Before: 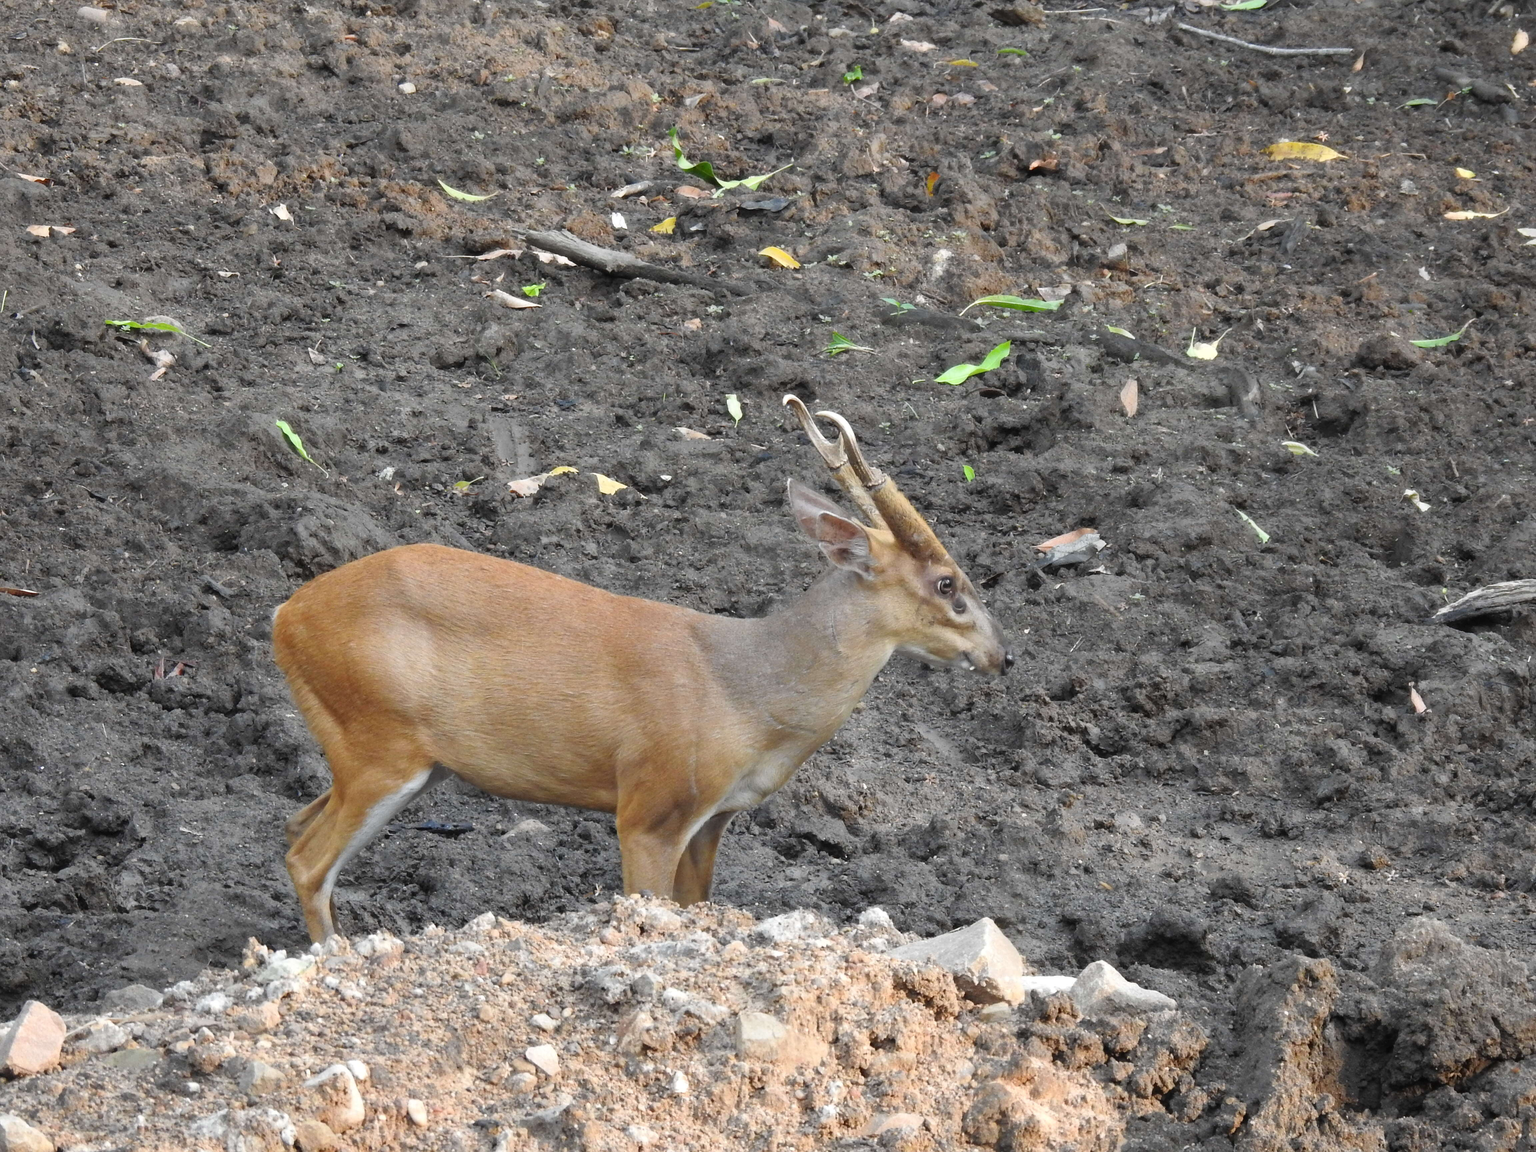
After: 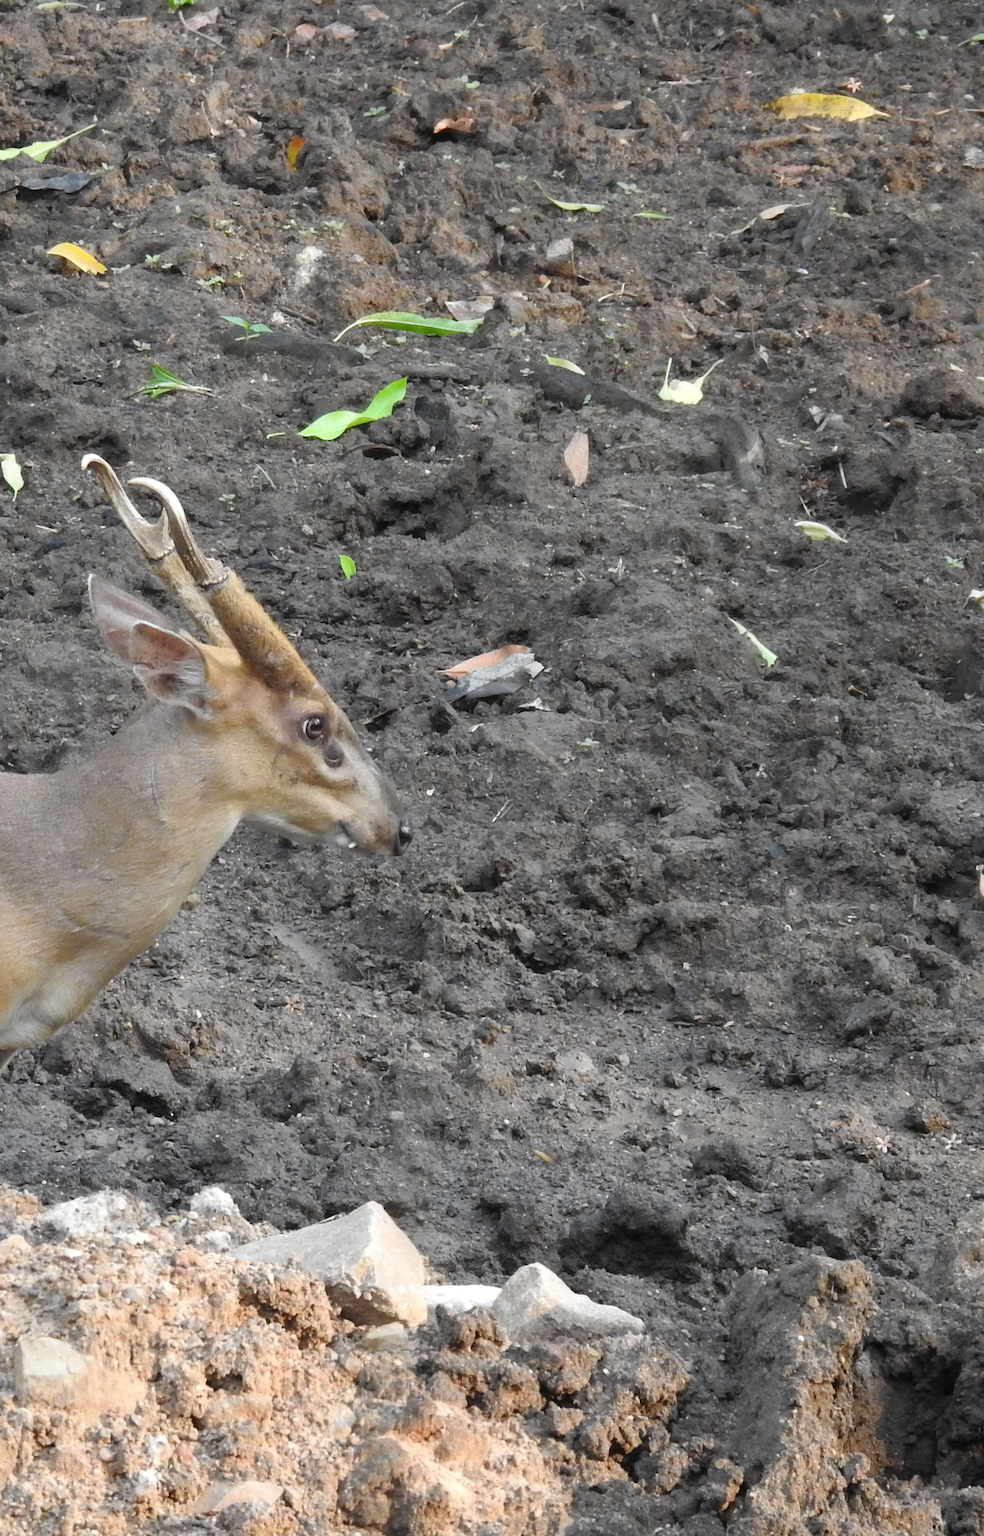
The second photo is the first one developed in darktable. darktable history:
crop: left 47.27%, top 6.684%, right 7.88%
